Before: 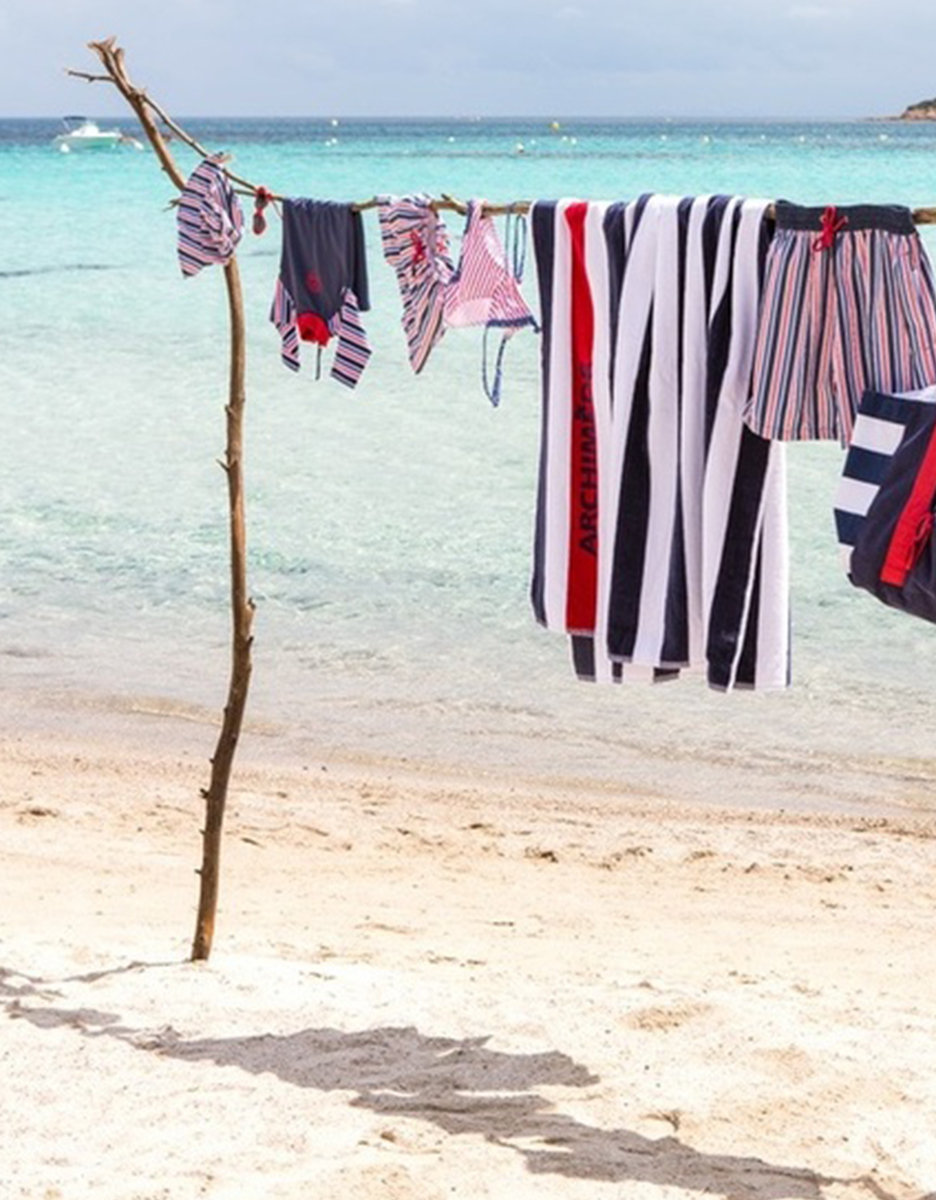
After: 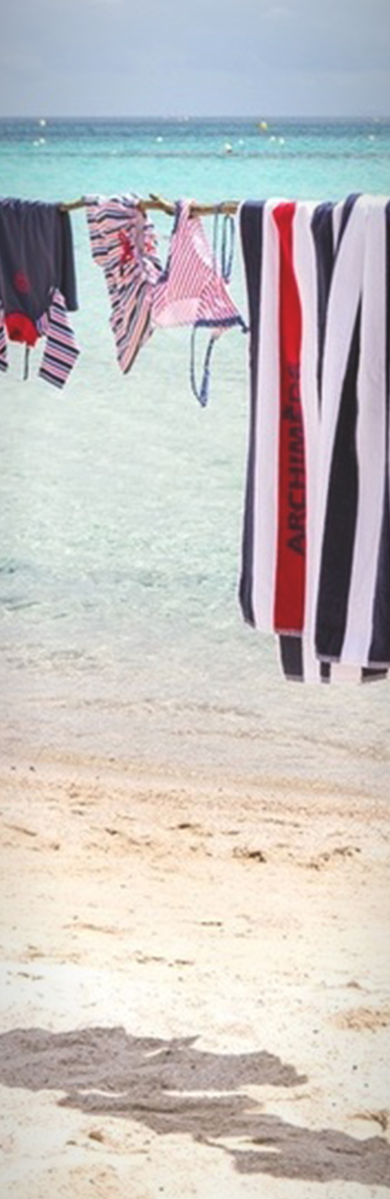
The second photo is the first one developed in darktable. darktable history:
exposure: black level correction -0.015, compensate highlight preservation false
vignetting: fall-off start 80.87%, fall-off radius 61.59%, brightness -0.384, saturation 0.007, center (0, 0.007), automatic ratio true, width/height ratio 1.418
crop: left 31.229%, right 27.105%
tone equalizer: on, module defaults
